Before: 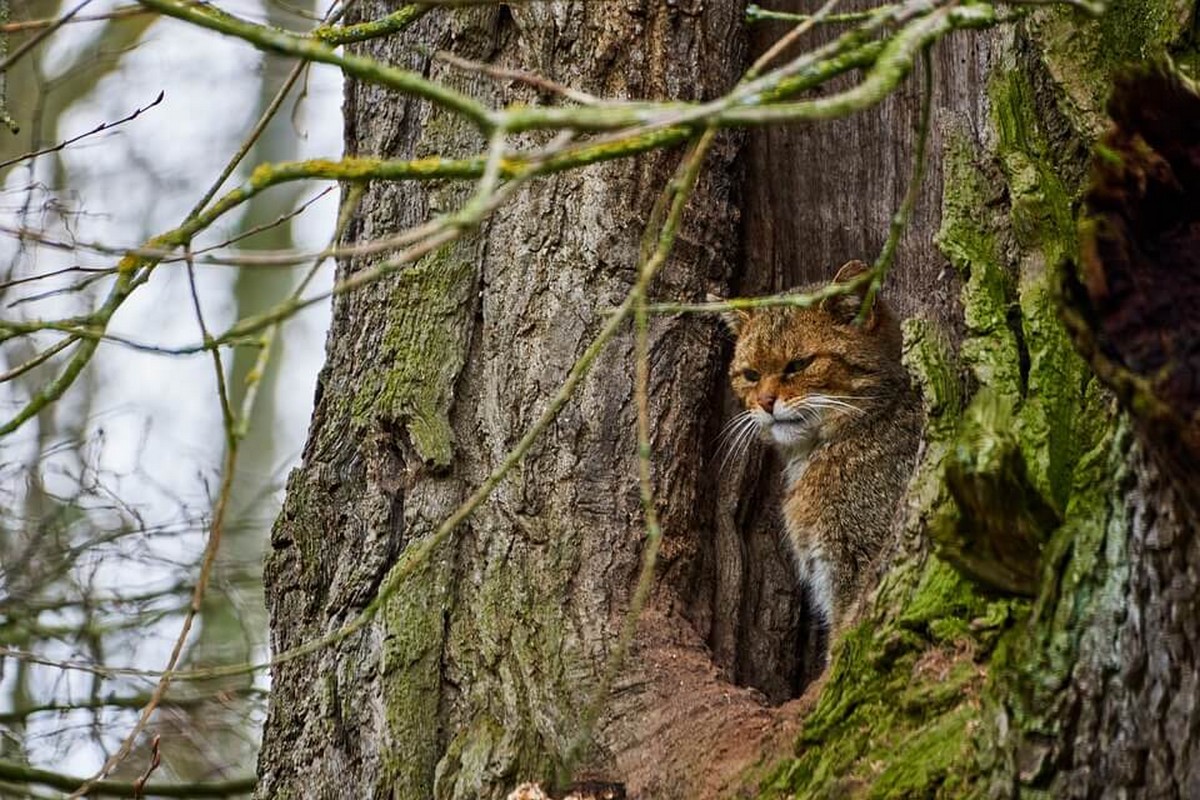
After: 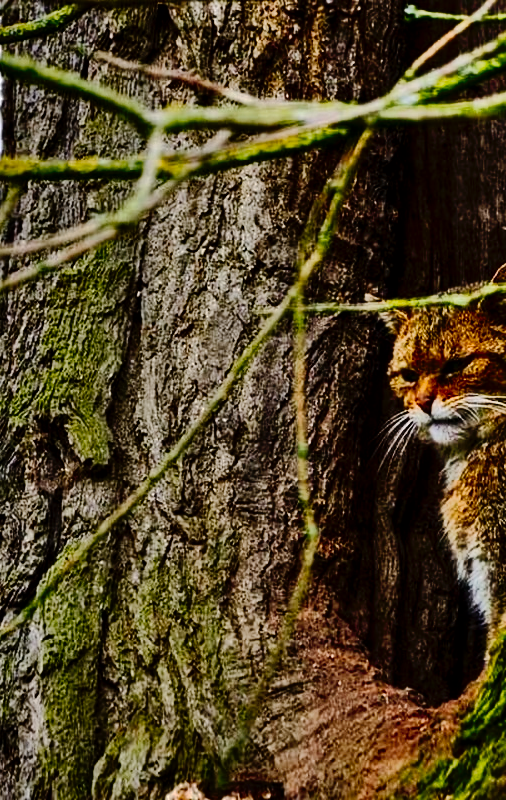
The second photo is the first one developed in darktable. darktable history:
crop: left 28.583%, right 29.231%
shadows and highlights: soften with gaussian
tone curve: curves: ch0 [(0, 0) (0.003, 0.001) (0.011, 0.002) (0.025, 0.007) (0.044, 0.015) (0.069, 0.022) (0.1, 0.03) (0.136, 0.056) (0.177, 0.115) (0.224, 0.177) (0.277, 0.244) (0.335, 0.322) (0.399, 0.398) (0.468, 0.471) (0.543, 0.545) (0.623, 0.614) (0.709, 0.685) (0.801, 0.765) (0.898, 0.867) (1, 1)], preserve colors none
contrast brightness saturation: contrast 0.13, brightness -0.24, saturation 0.14
